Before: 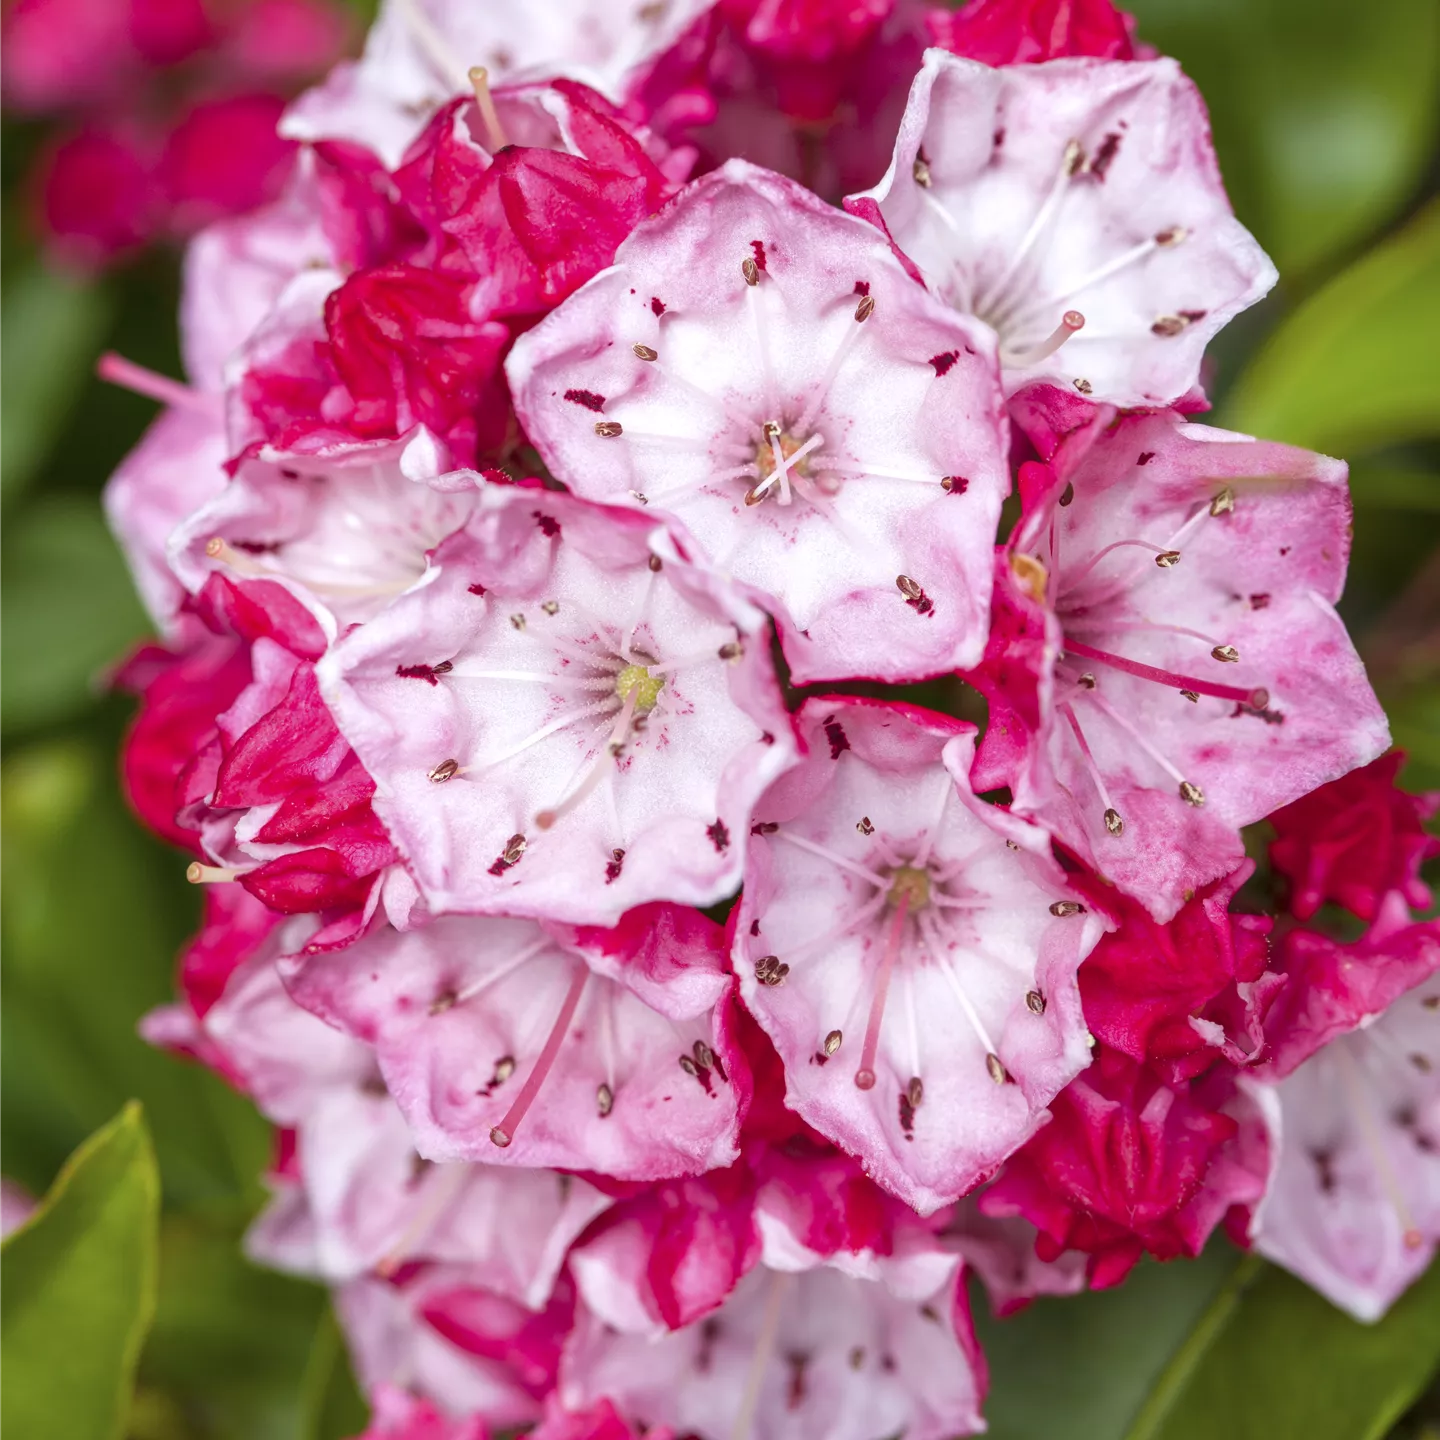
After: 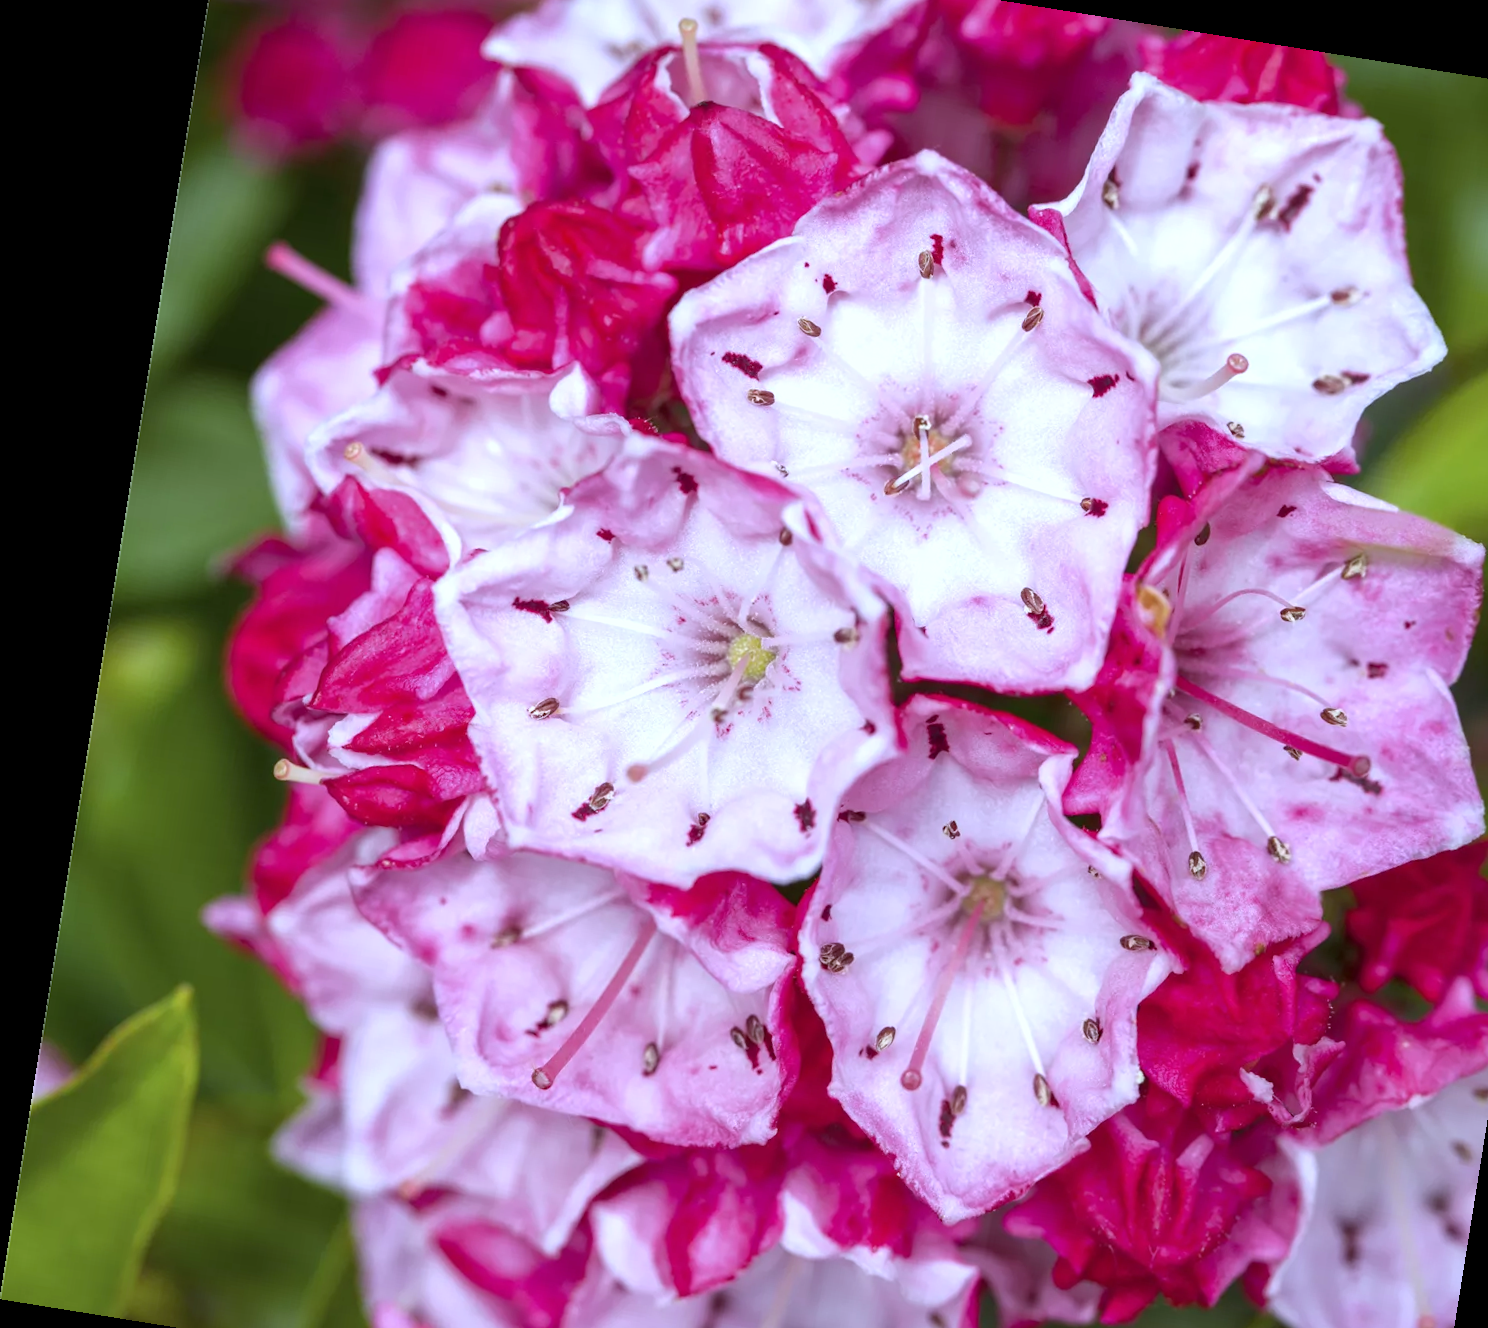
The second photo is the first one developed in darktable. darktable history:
rotate and perspective: rotation 9.12°, automatic cropping off
crop: top 7.49%, right 9.717%, bottom 11.943%
white balance: red 0.926, green 1.003, blue 1.133
exposure: exposure 0.127 EV, compensate highlight preservation false
